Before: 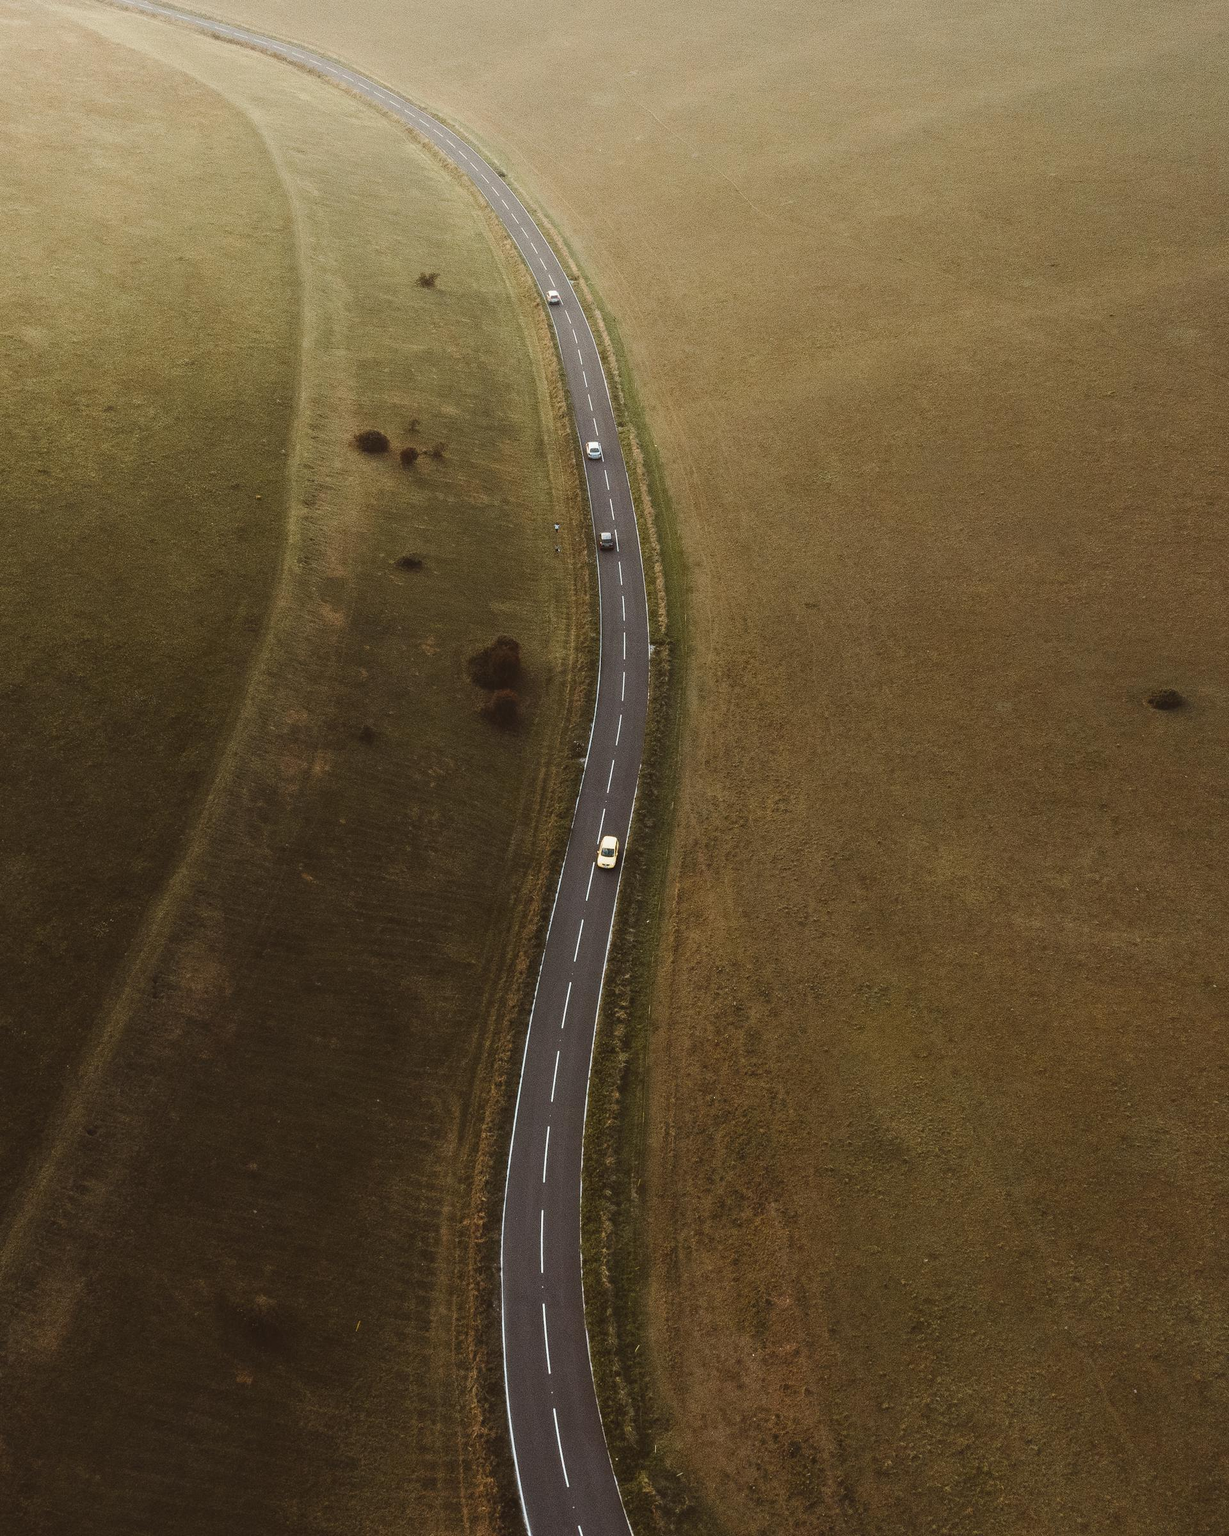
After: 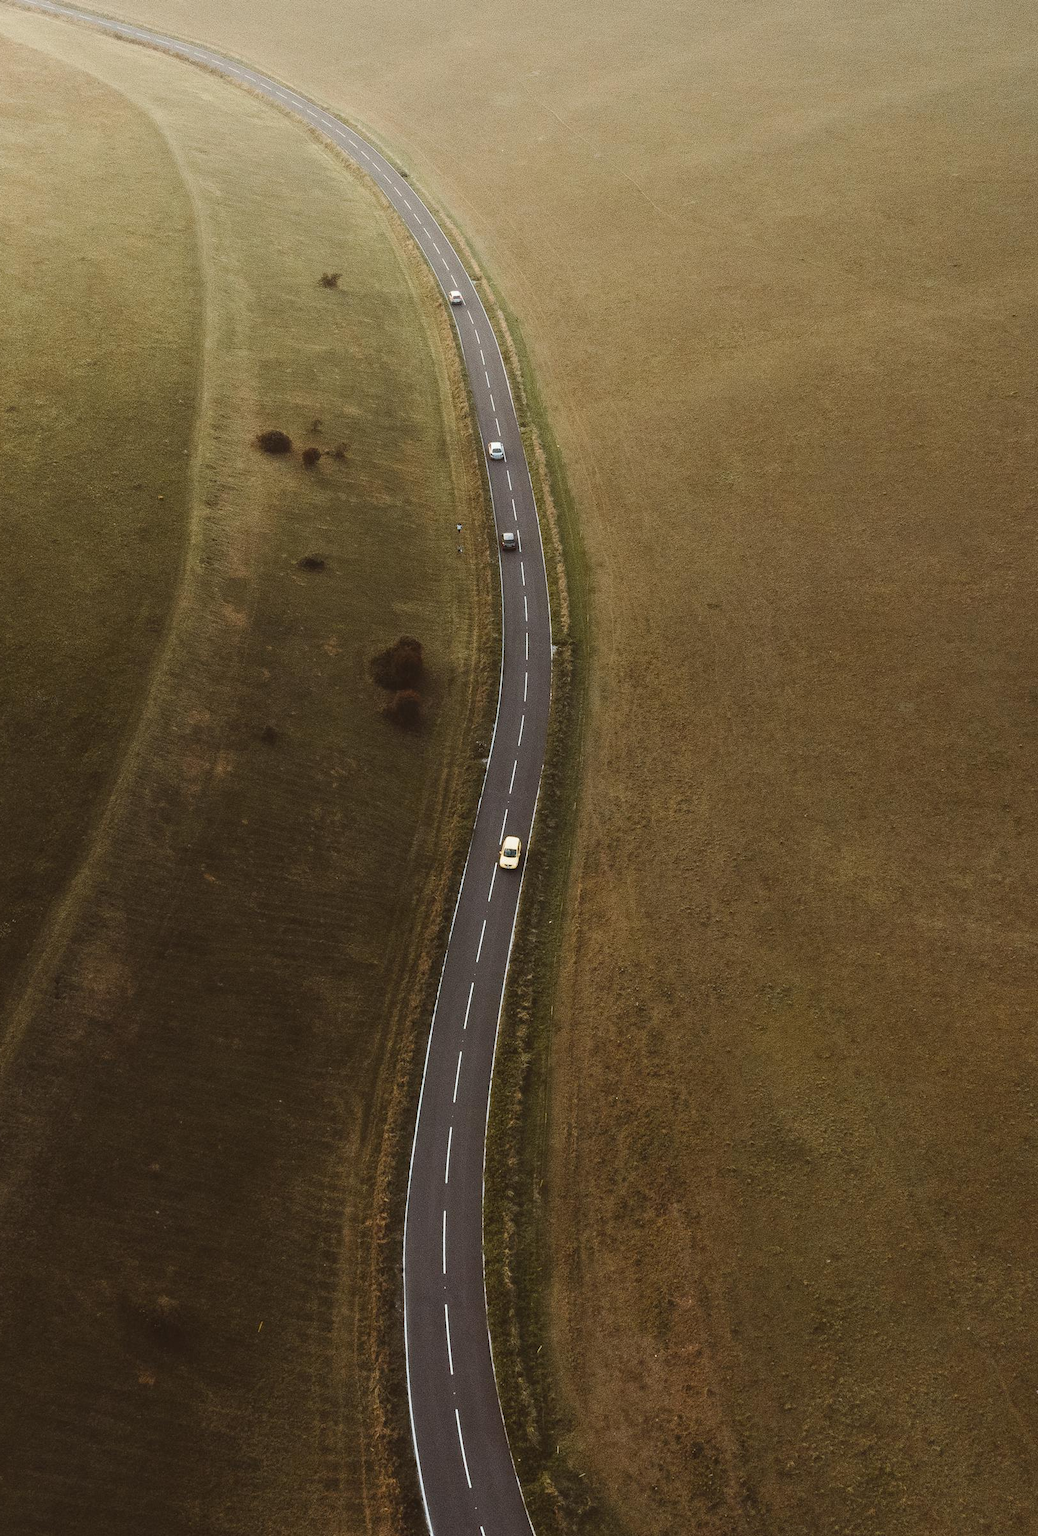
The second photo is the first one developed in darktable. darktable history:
crop: left 7.979%, right 7.513%
